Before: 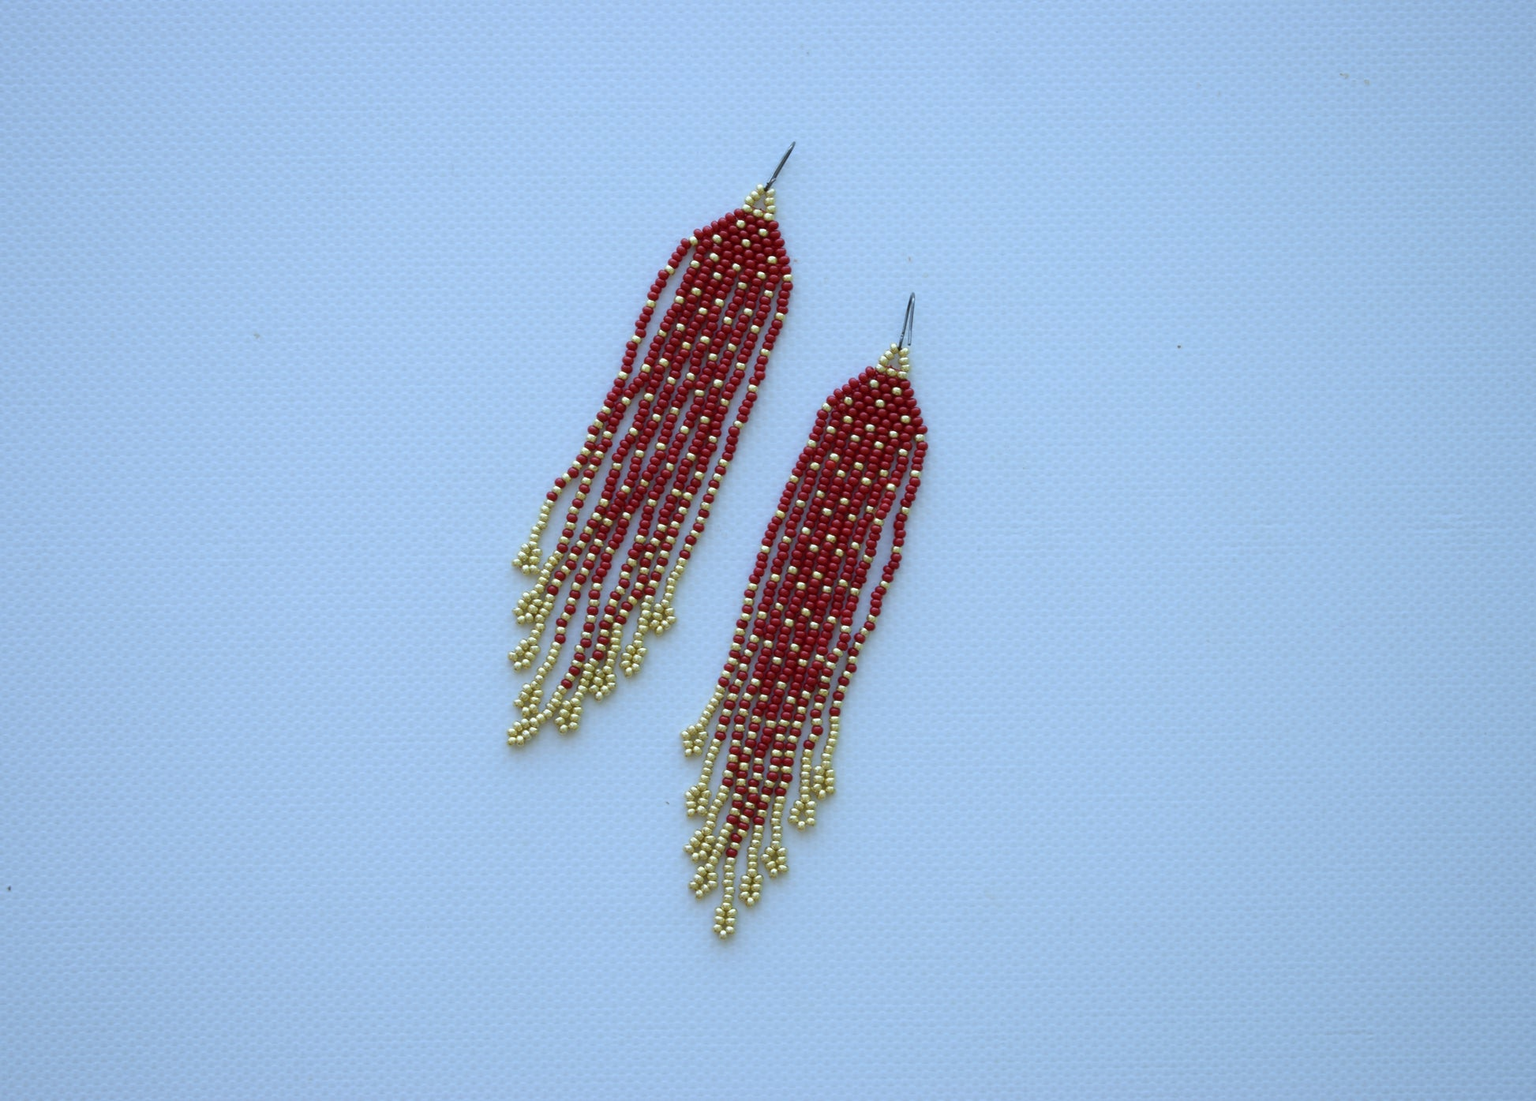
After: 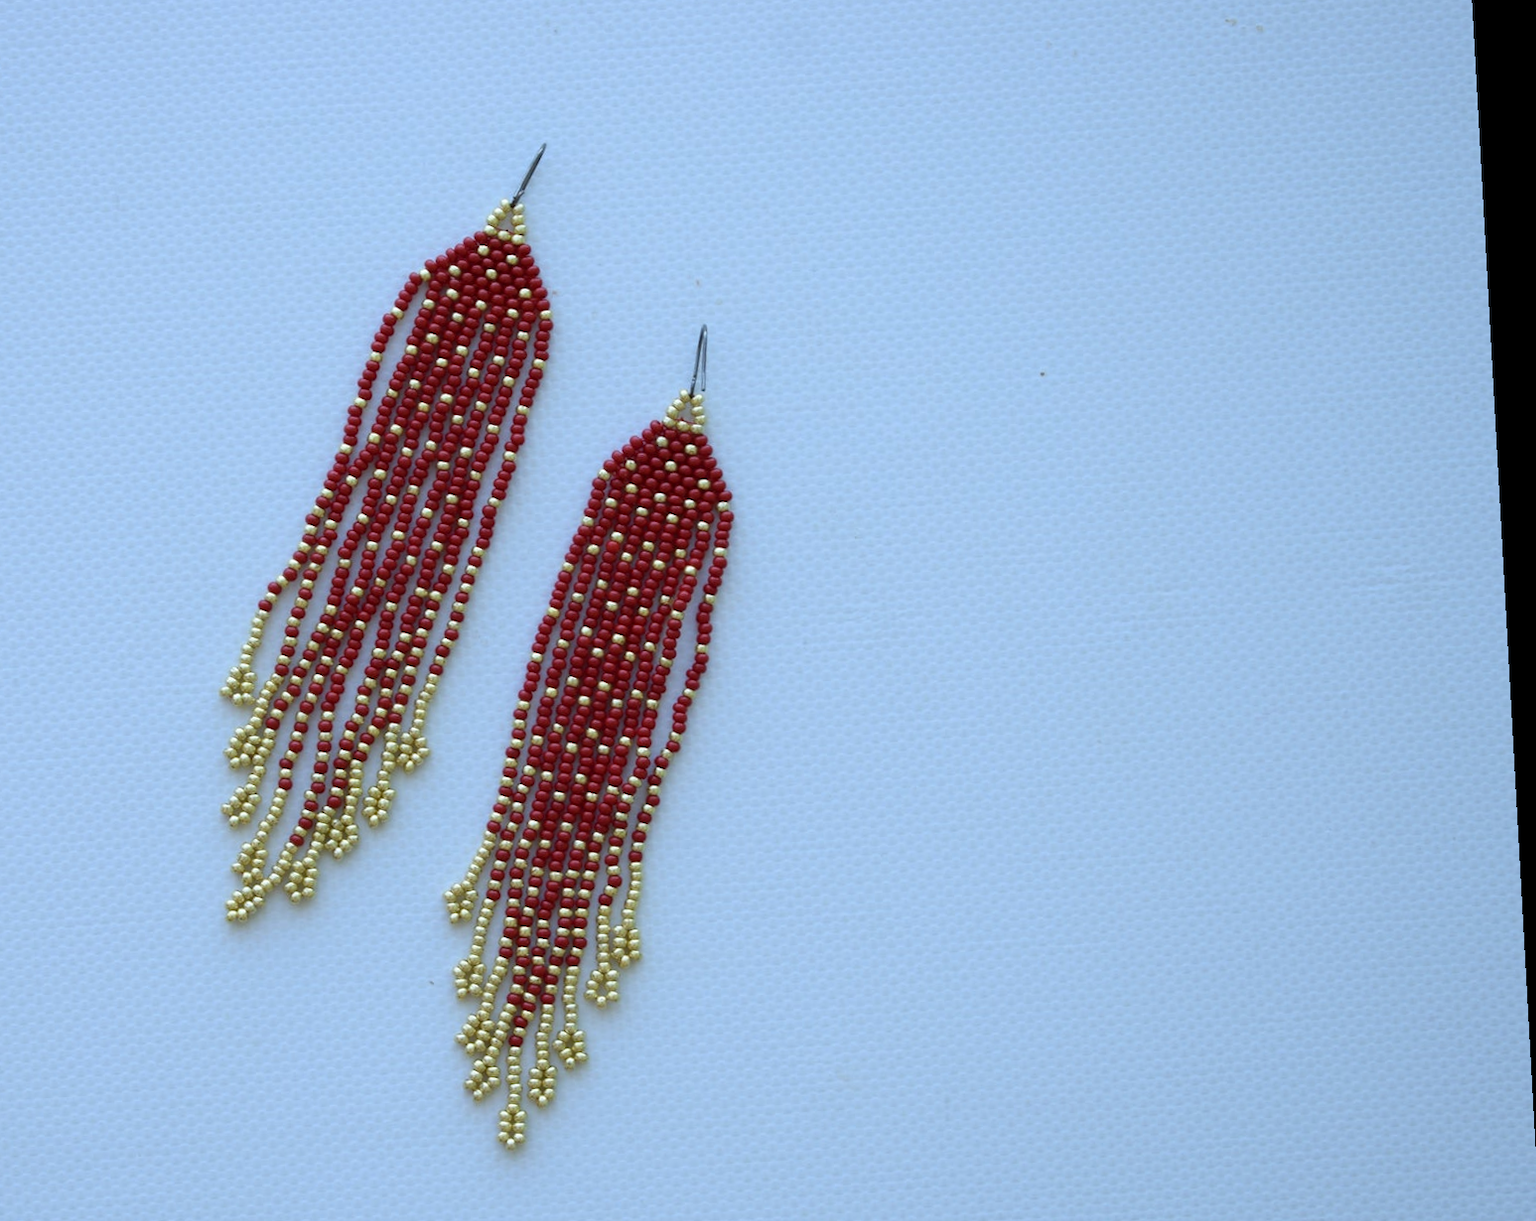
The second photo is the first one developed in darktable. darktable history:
rotate and perspective: rotation -3.18°, automatic cropping off
crop: left 23.095%, top 5.827%, bottom 11.854%
